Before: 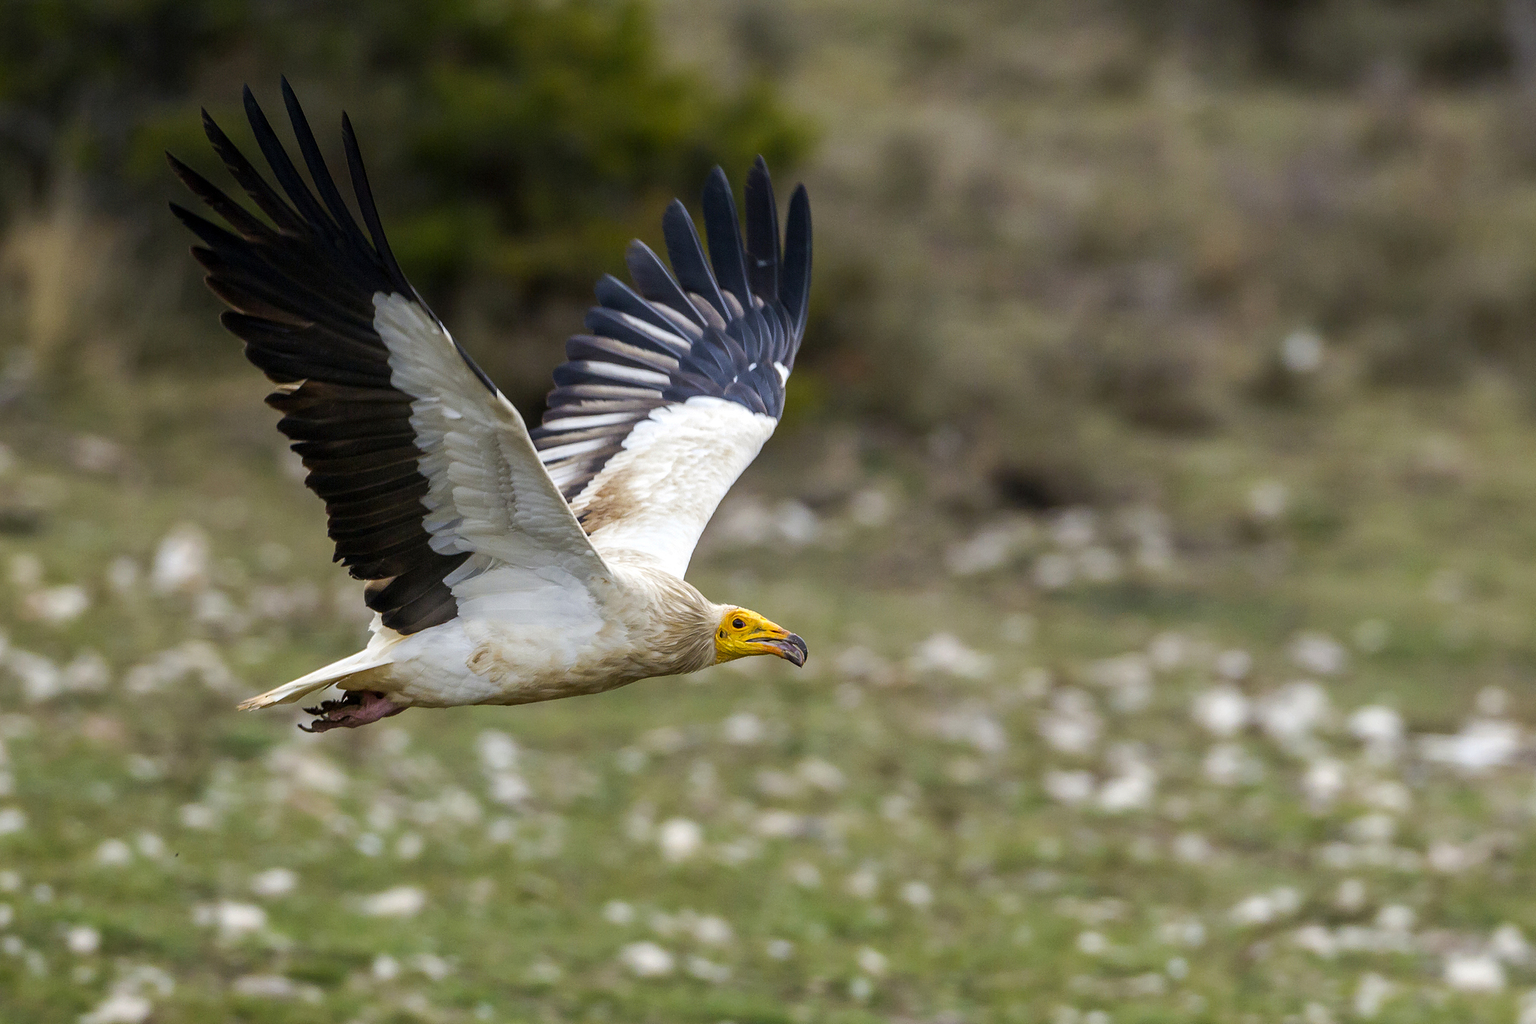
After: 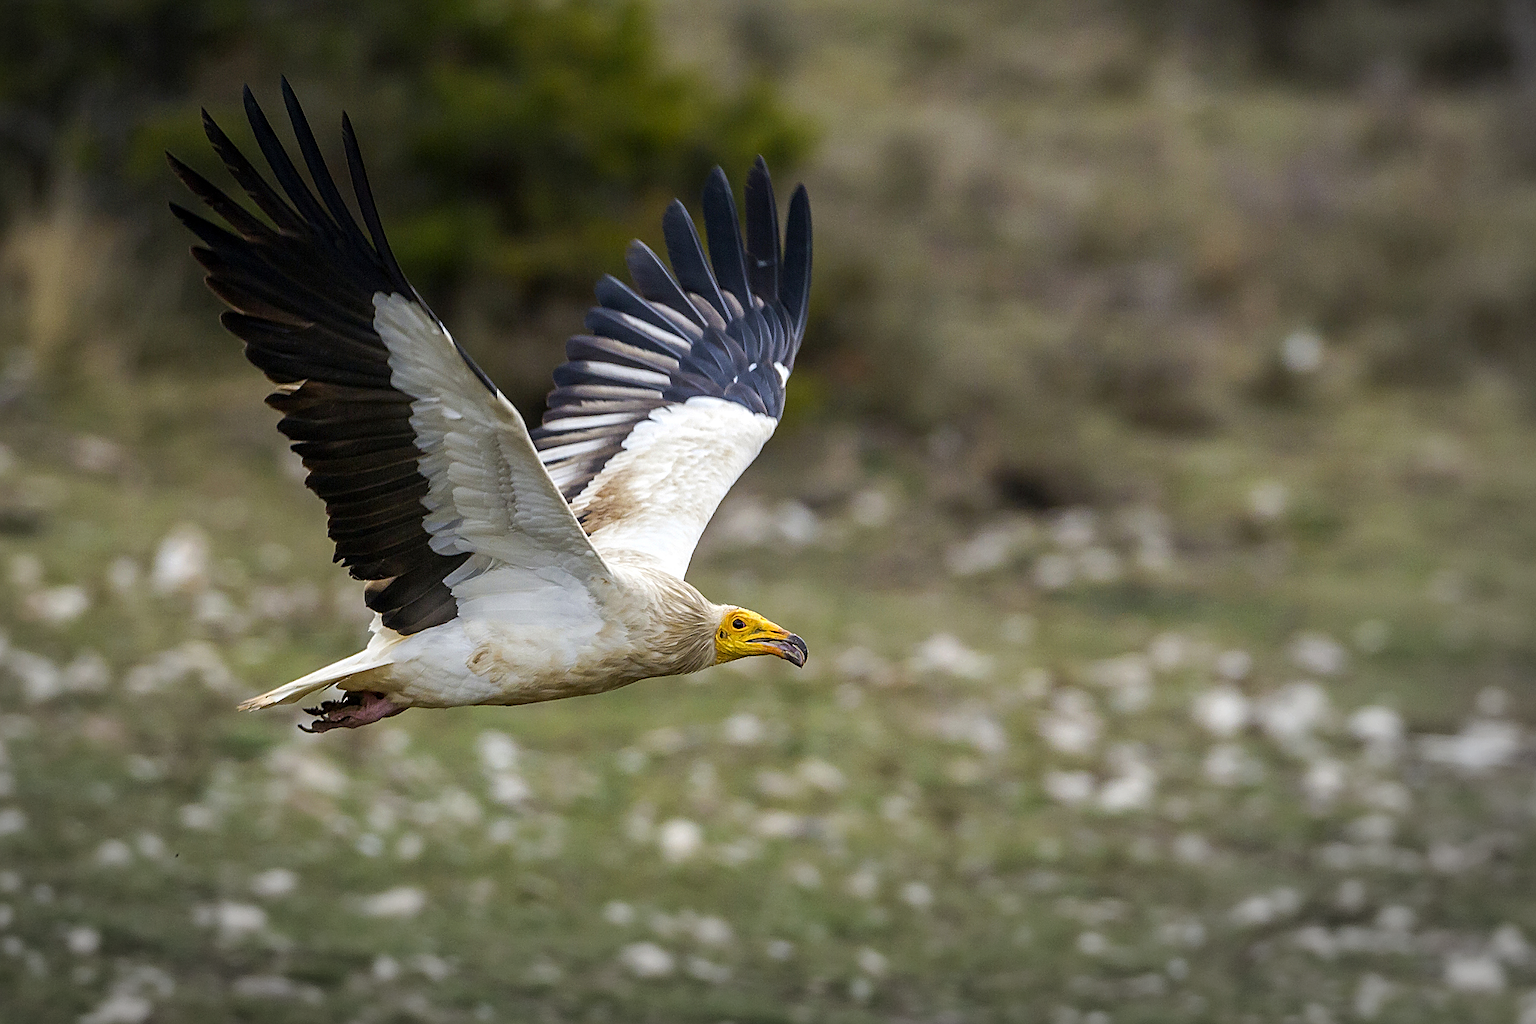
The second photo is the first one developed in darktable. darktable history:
sharpen: amount 0.568
vignetting: fall-off start 86.03%, center (-0.068, -0.315), automatic ratio true
